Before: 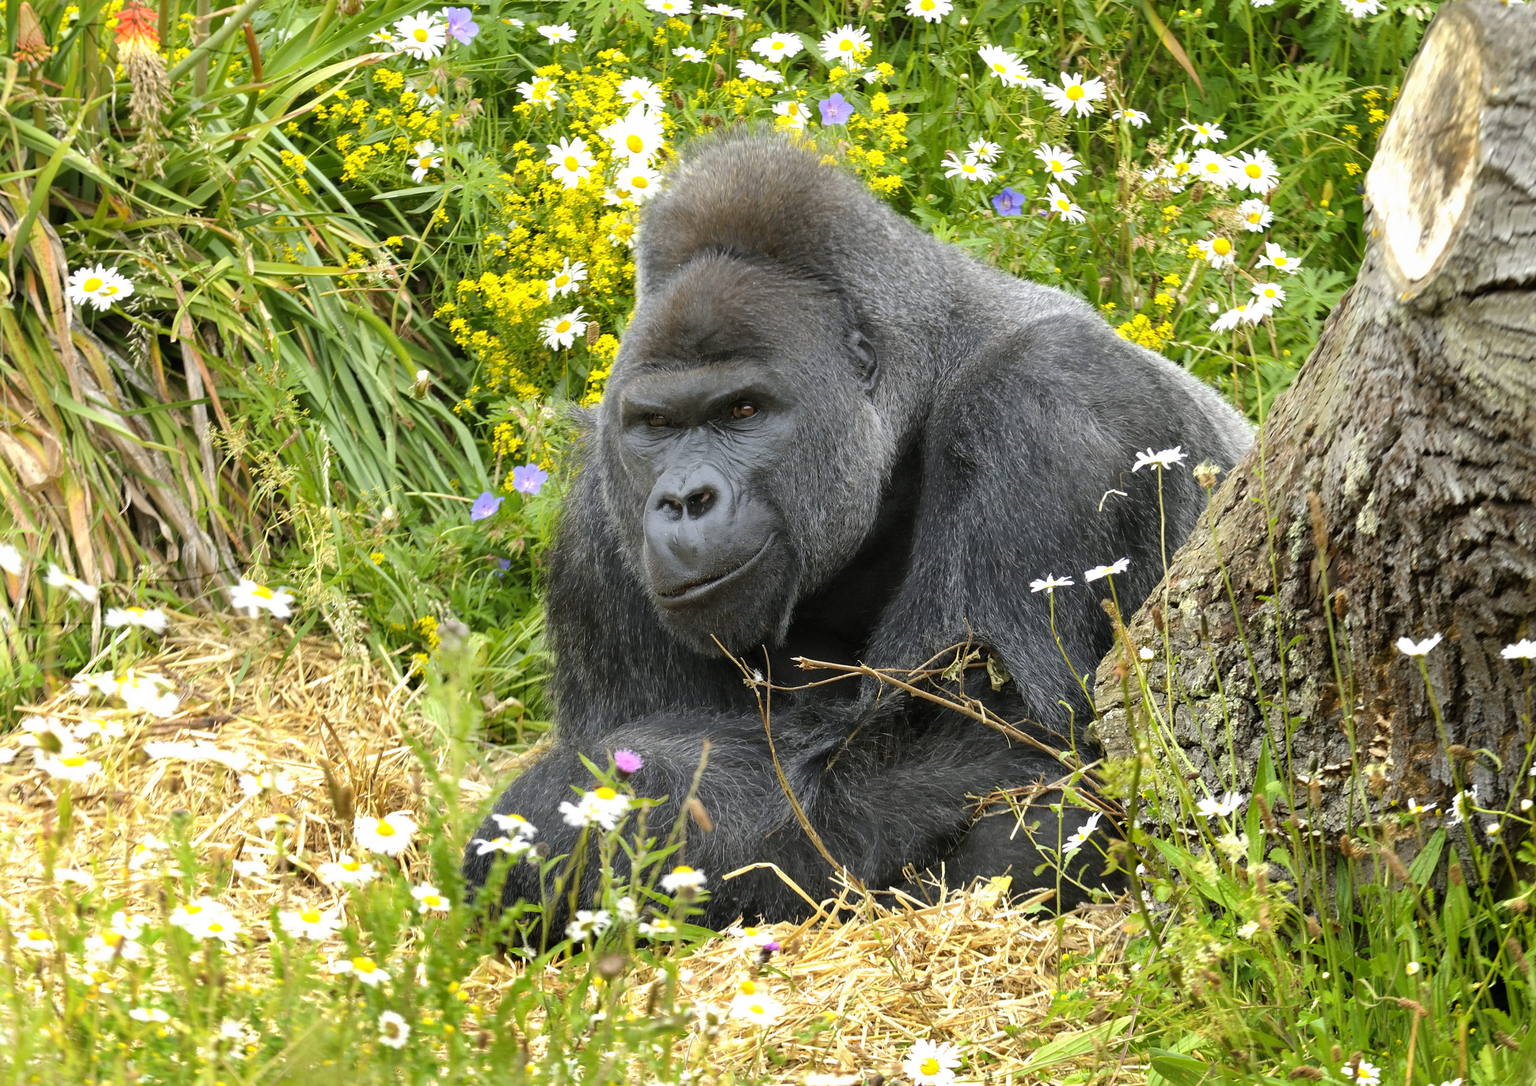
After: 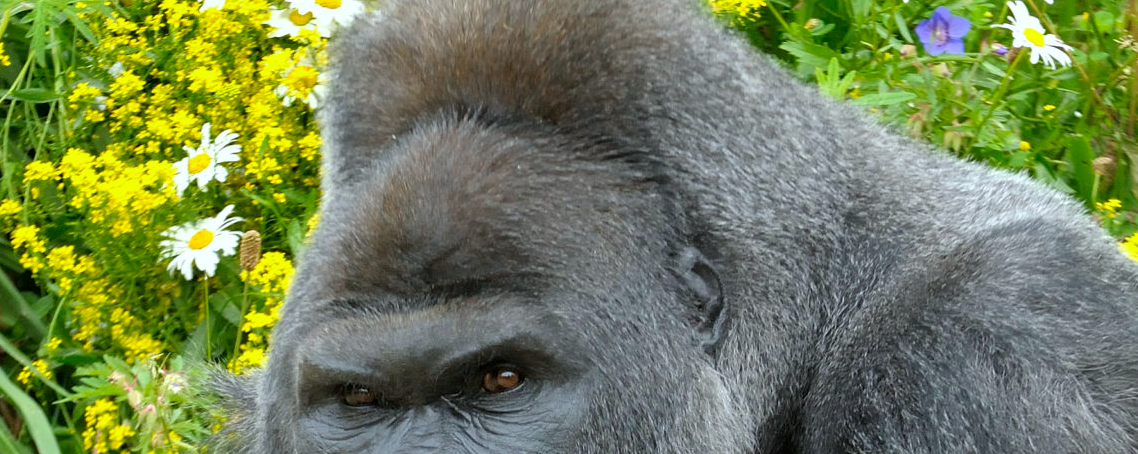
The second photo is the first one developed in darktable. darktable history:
color calibration: illuminant as shot in camera, x 0.358, y 0.373, temperature 4628.91 K
shadows and highlights: low approximation 0.01, soften with gaussian
crop: left 28.864%, top 16.874%, right 26.673%, bottom 58%
color correction: highlights a* -4.77, highlights b* 5.04, saturation 0.975
